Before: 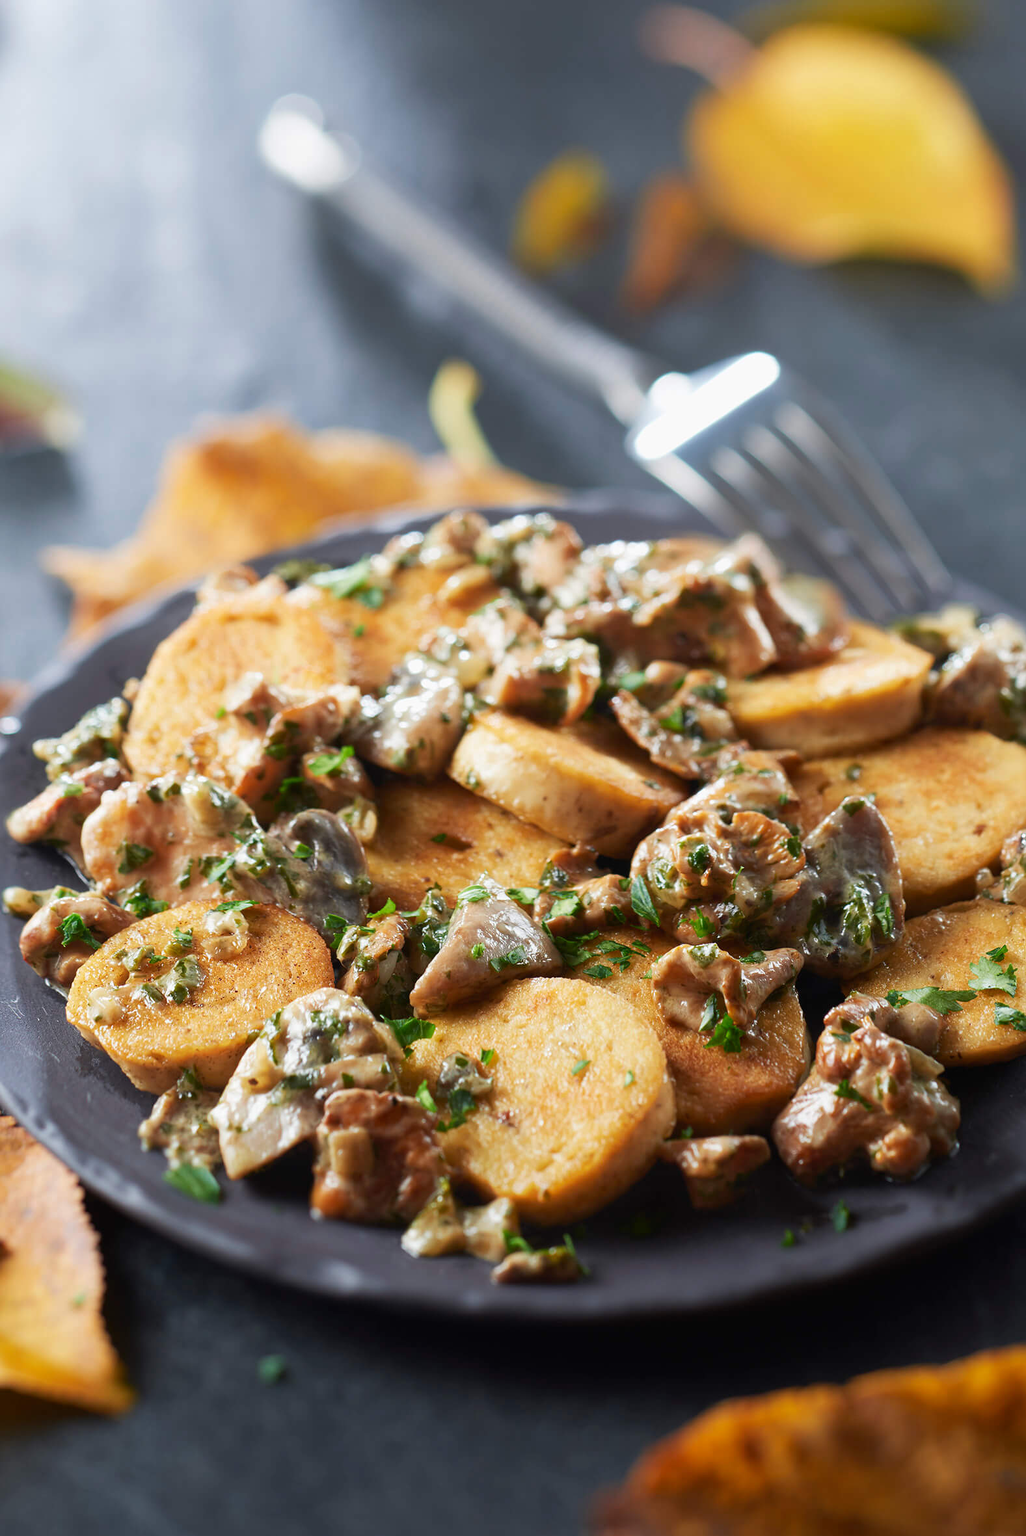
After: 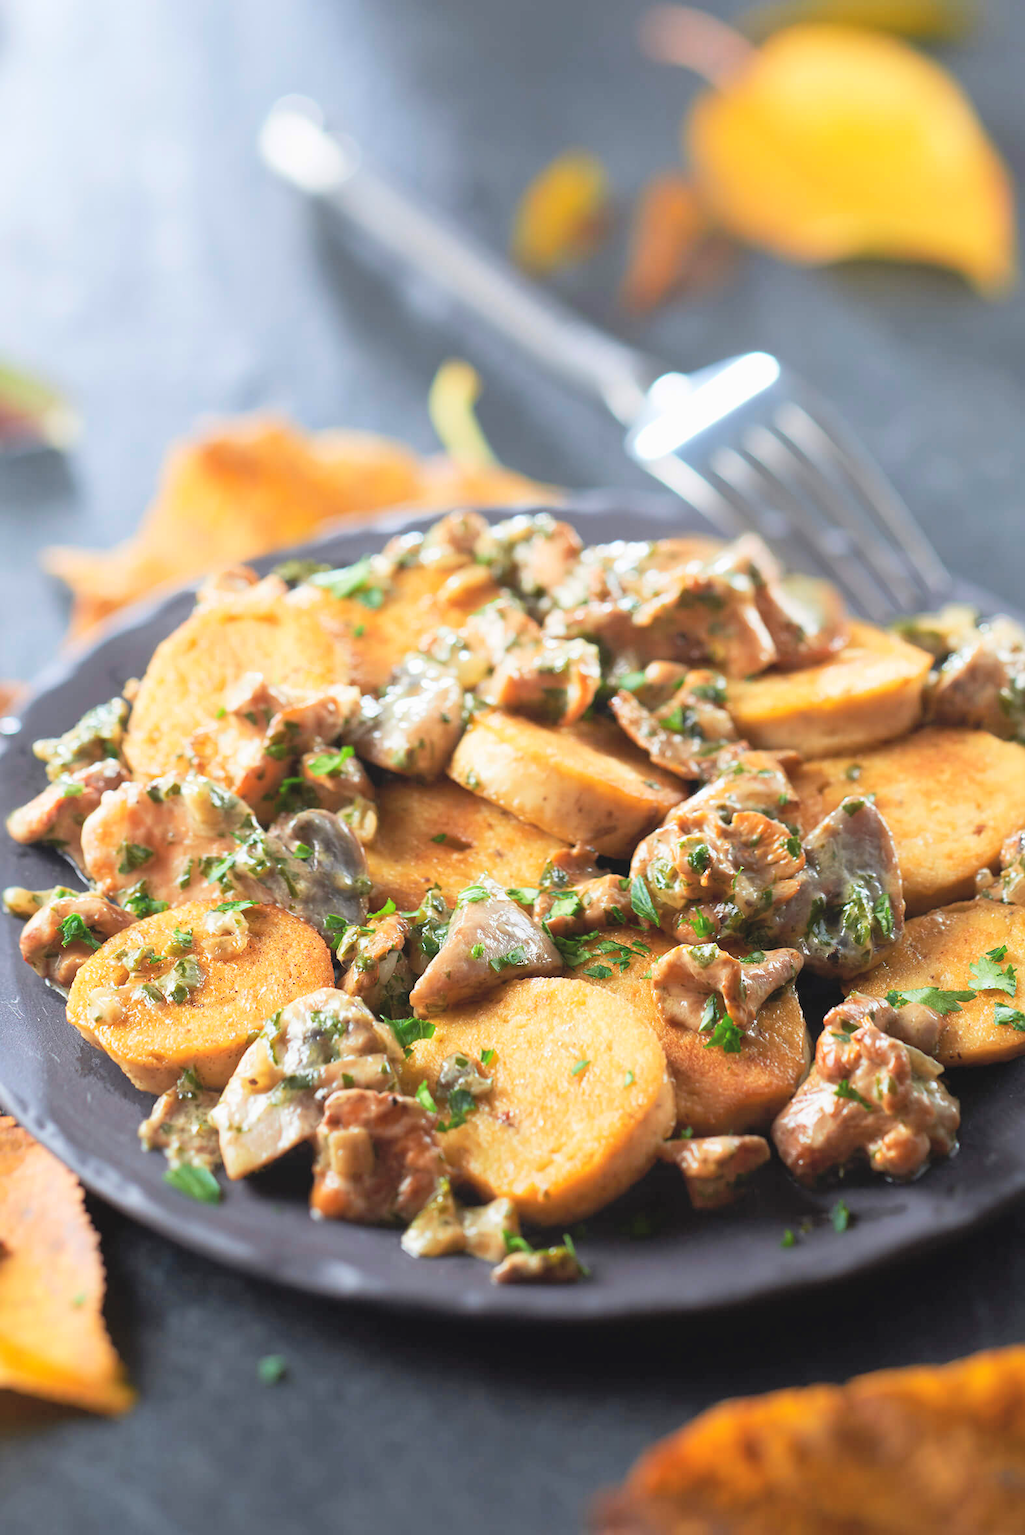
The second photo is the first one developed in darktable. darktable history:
contrast brightness saturation: contrast 0.101, brightness 0.307, saturation 0.147
